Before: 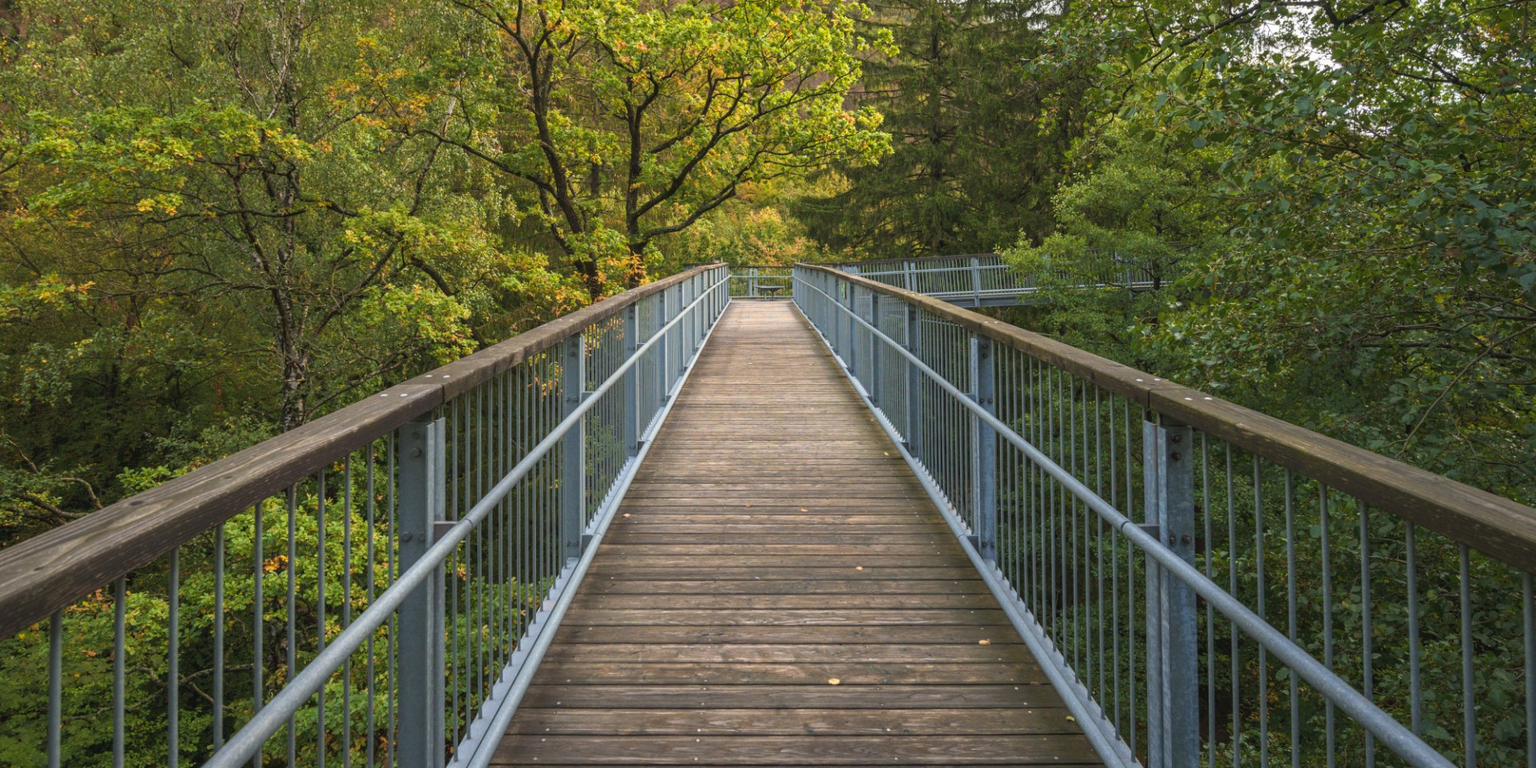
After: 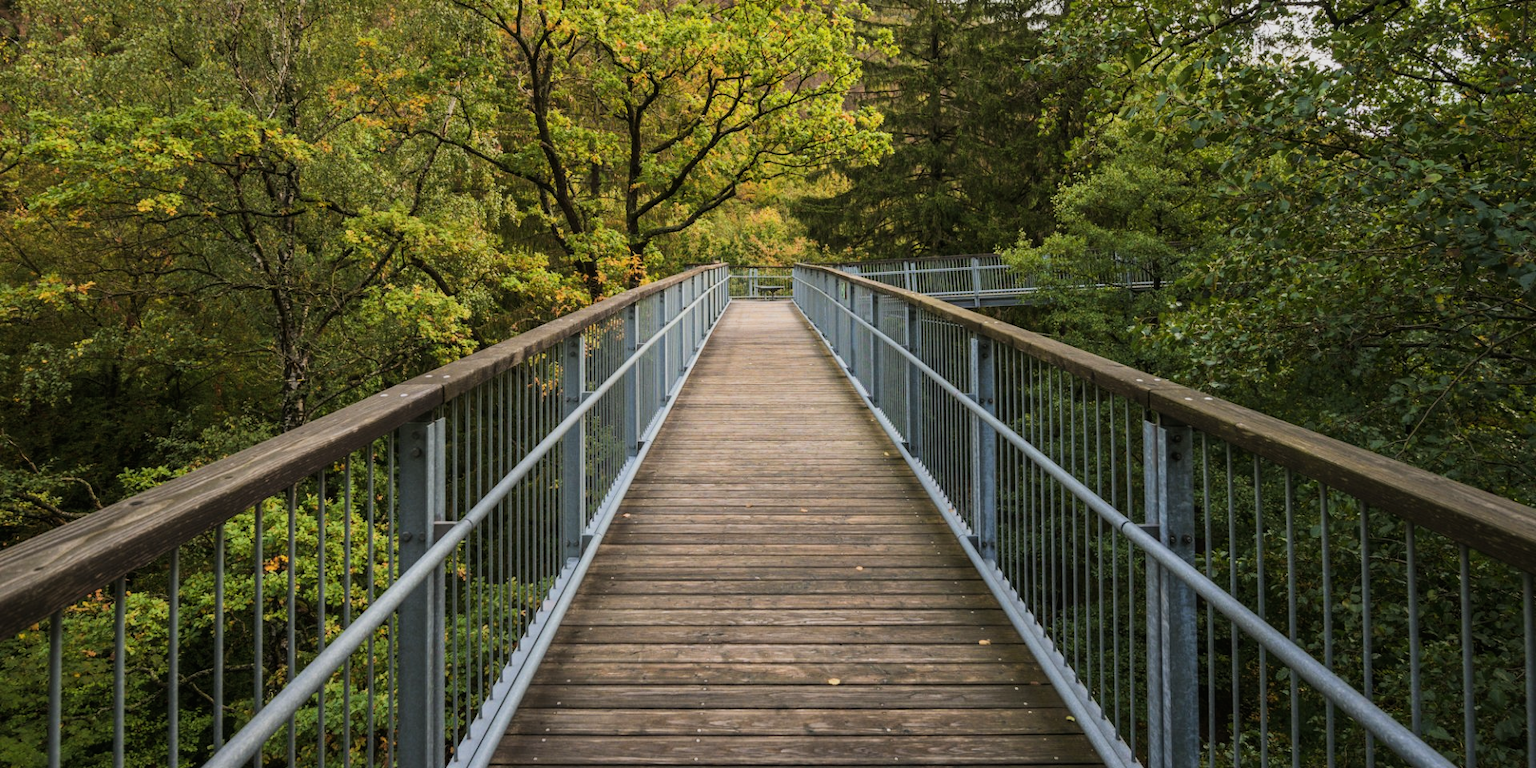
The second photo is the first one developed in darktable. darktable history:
color balance: mode lift, gamma, gain (sRGB), lift [1, 0.99, 1.01, 0.992], gamma [1, 1.037, 0.974, 0.963]
filmic rgb: black relative exposure -7.5 EV, white relative exposure 5 EV, hardness 3.31, contrast 1.3, contrast in shadows safe
